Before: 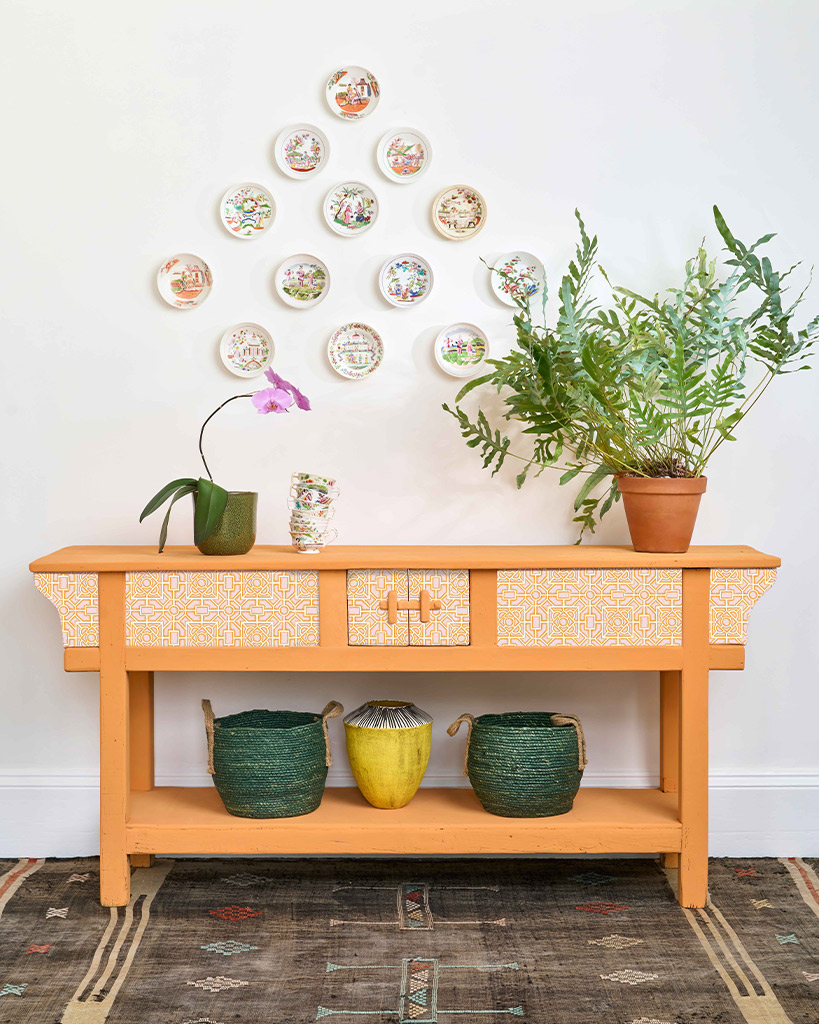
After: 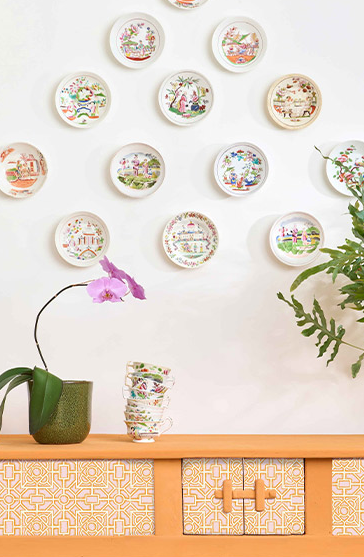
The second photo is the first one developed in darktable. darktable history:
crop: left 20.213%, top 10.858%, right 35.275%, bottom 34.685%
